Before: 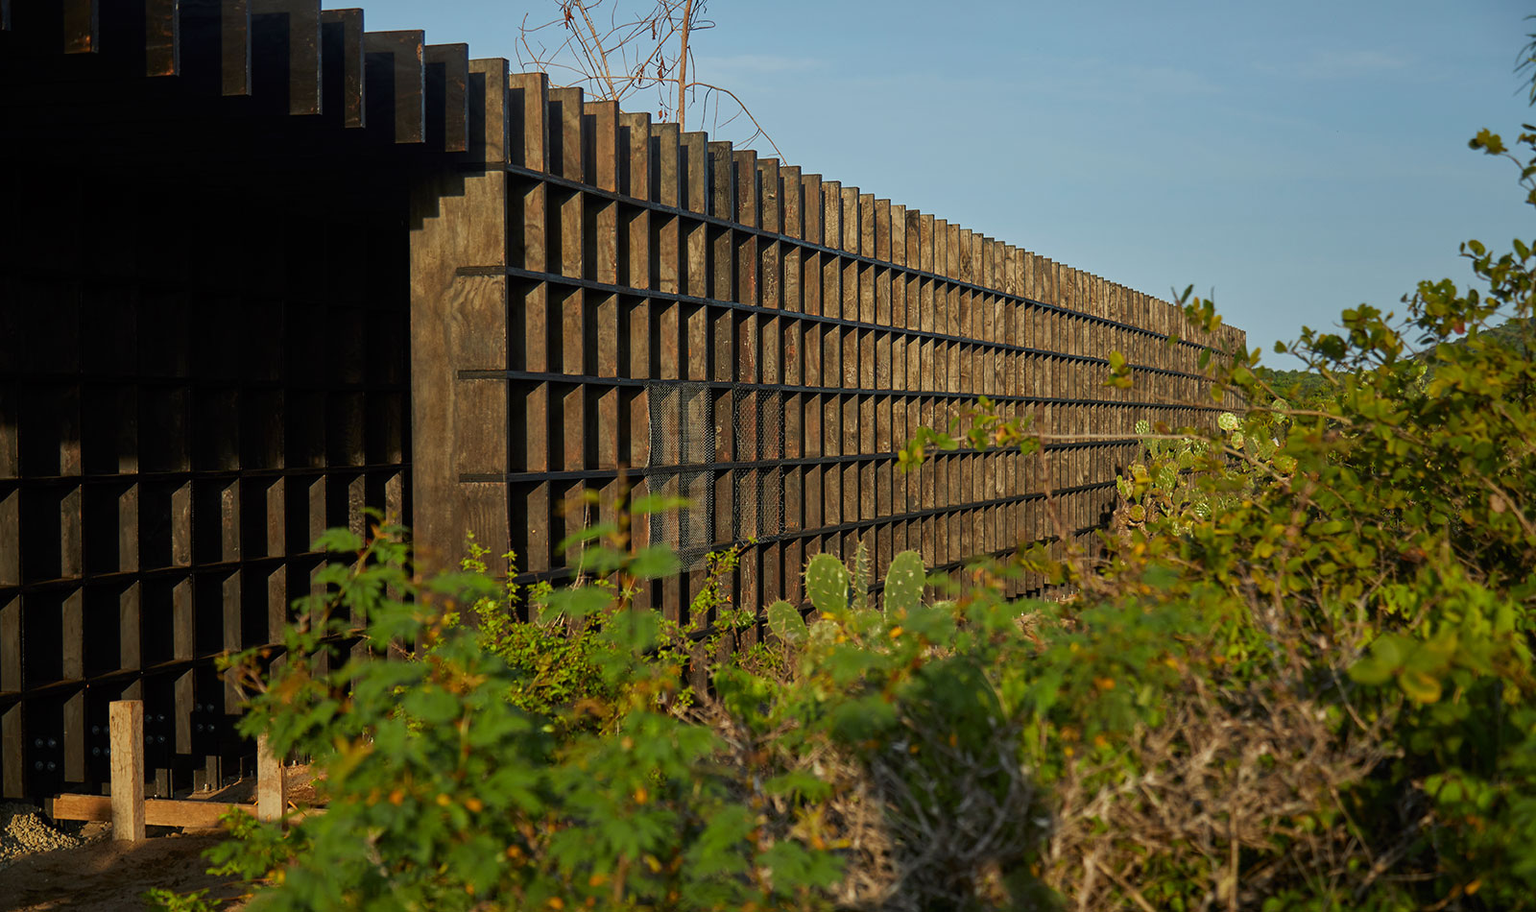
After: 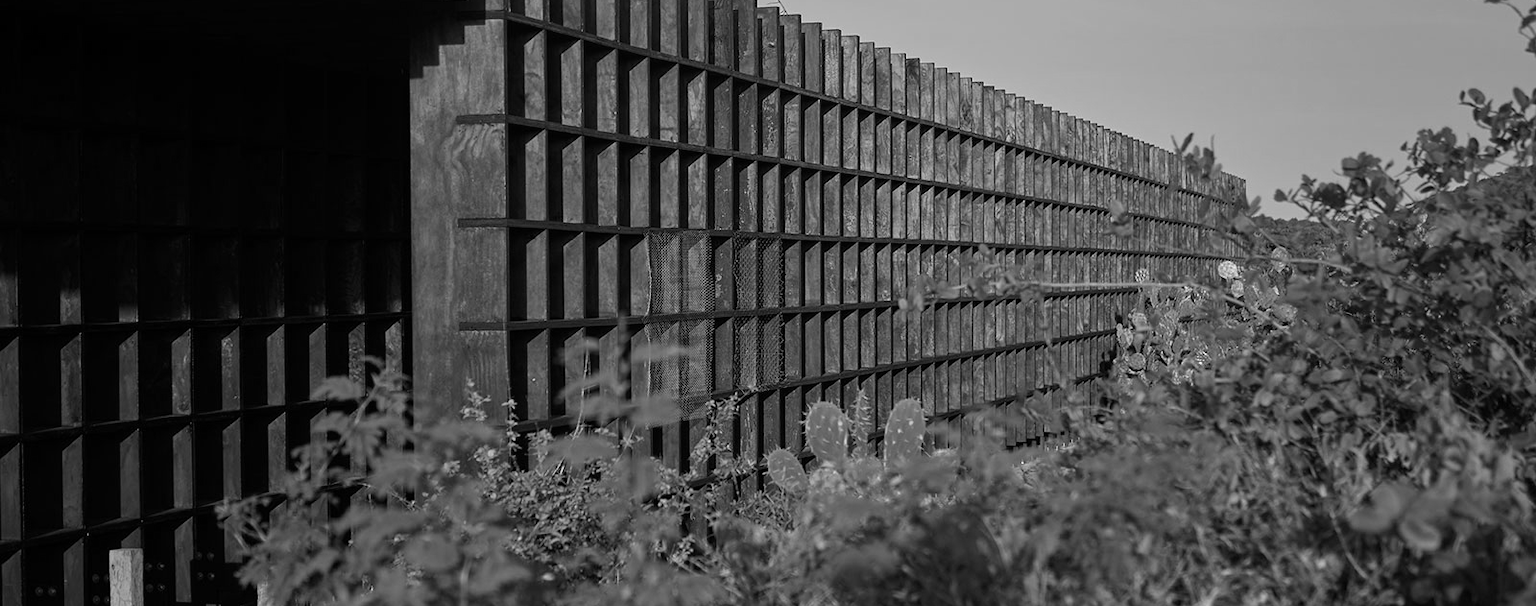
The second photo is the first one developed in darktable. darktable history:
monochrome: on, module defaults
crop: top 16.727%, bottom 16.727%
white balance: red 0.986, blue 1.01
